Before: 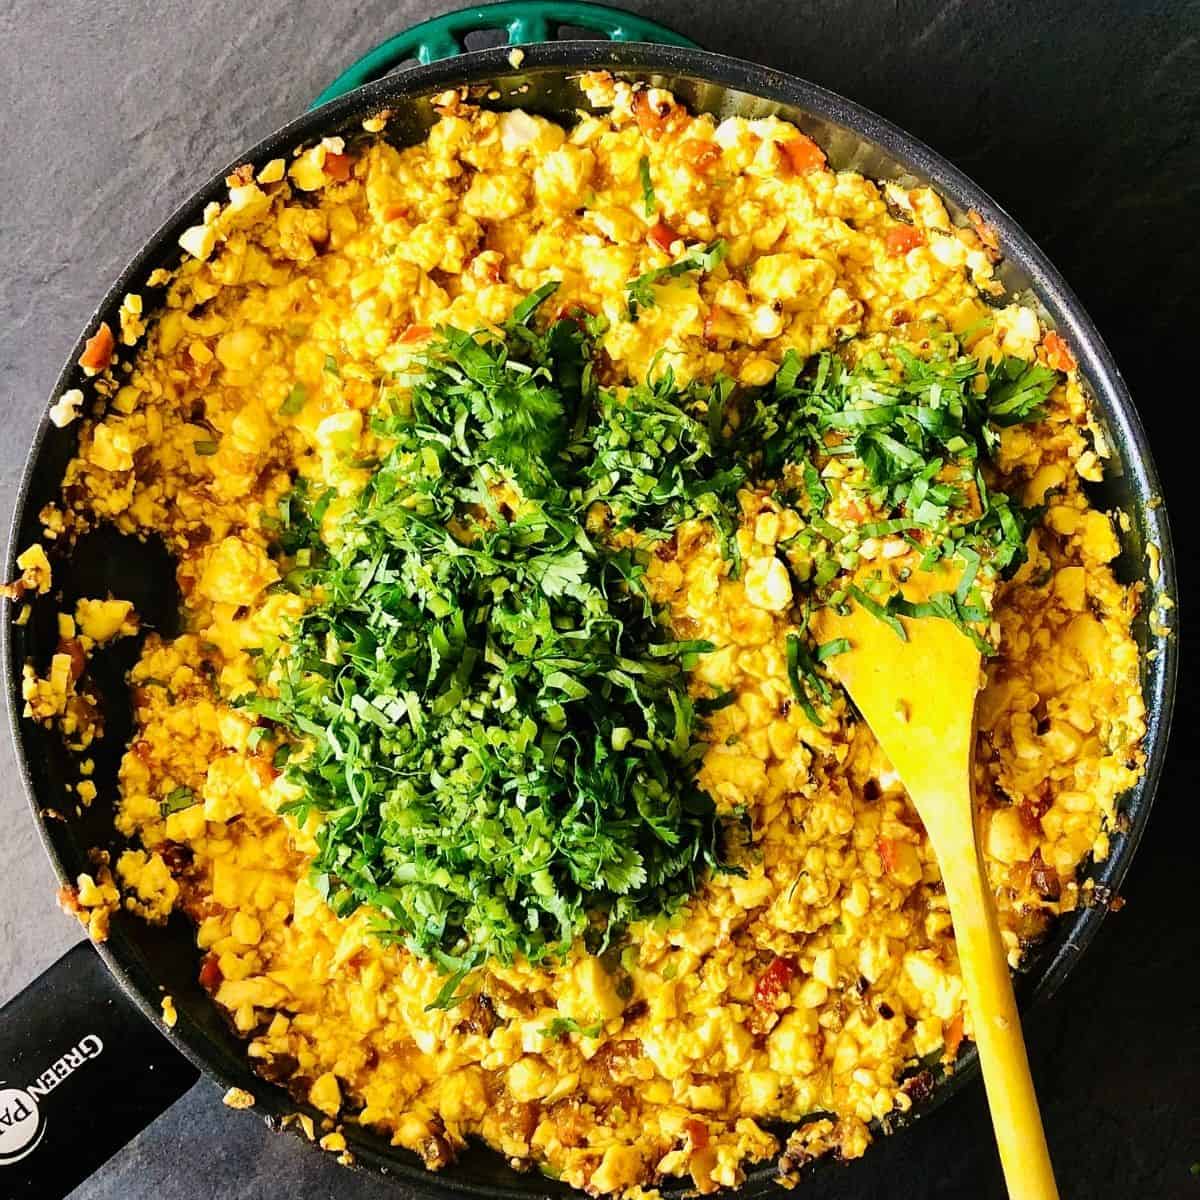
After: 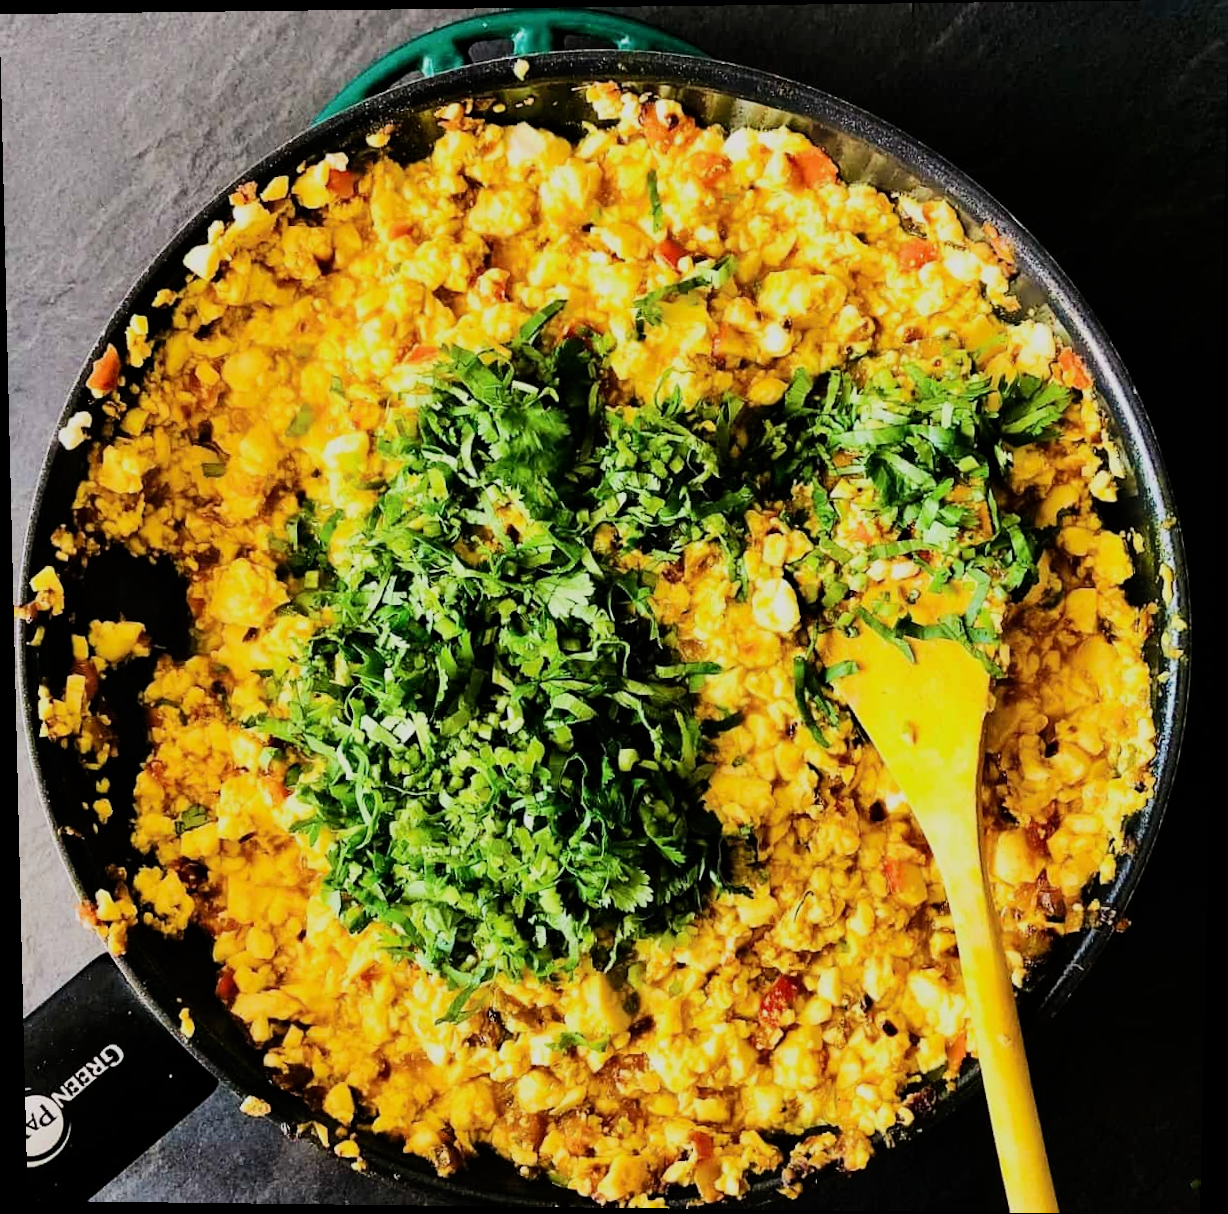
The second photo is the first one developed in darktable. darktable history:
rotate and perspective: lens shift (vertical) 0.048, lens shift (horizontal) -0.024, automatic cropping off
filmic rgb: black relative exposure -7.5 EV, white relative exposure 5 EV, hardness 3.31, contrast 1.3, contrast in shadows safe
